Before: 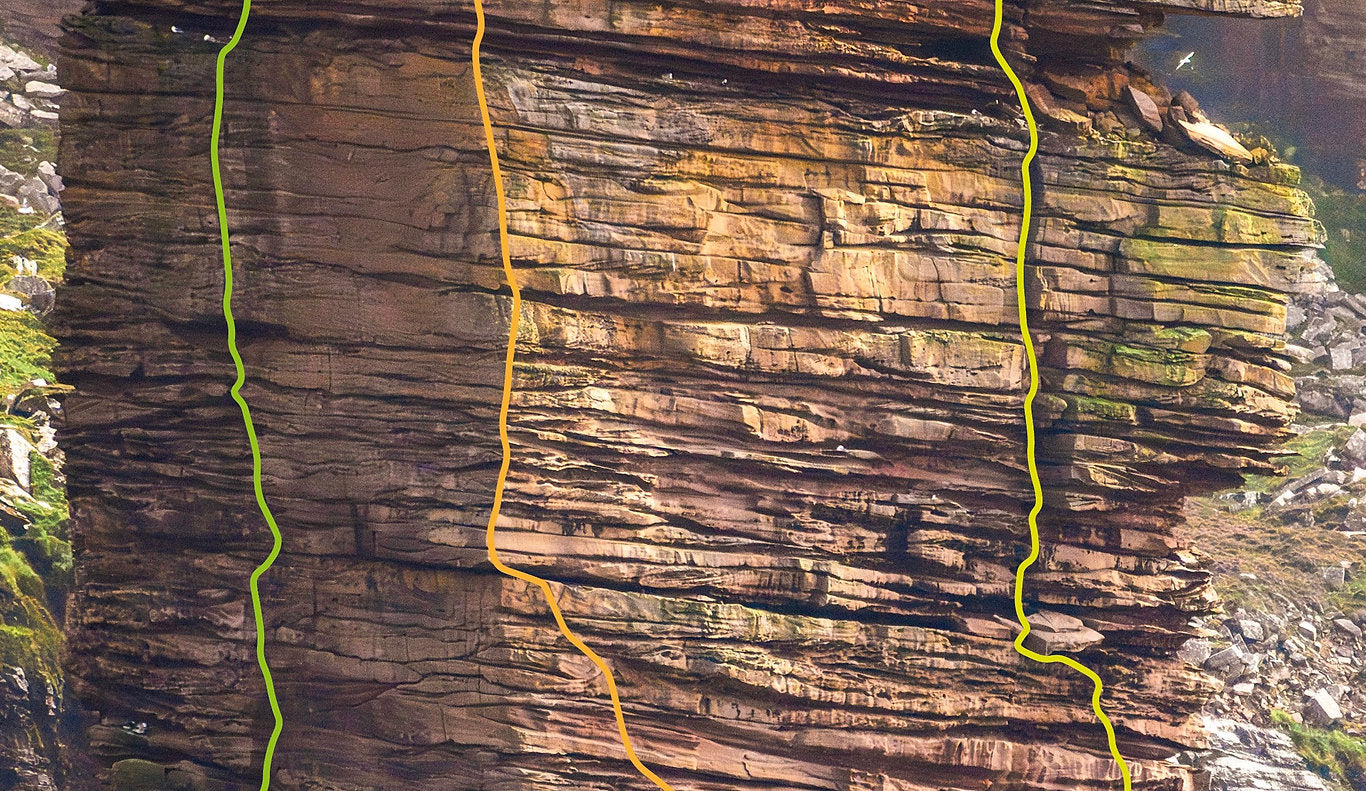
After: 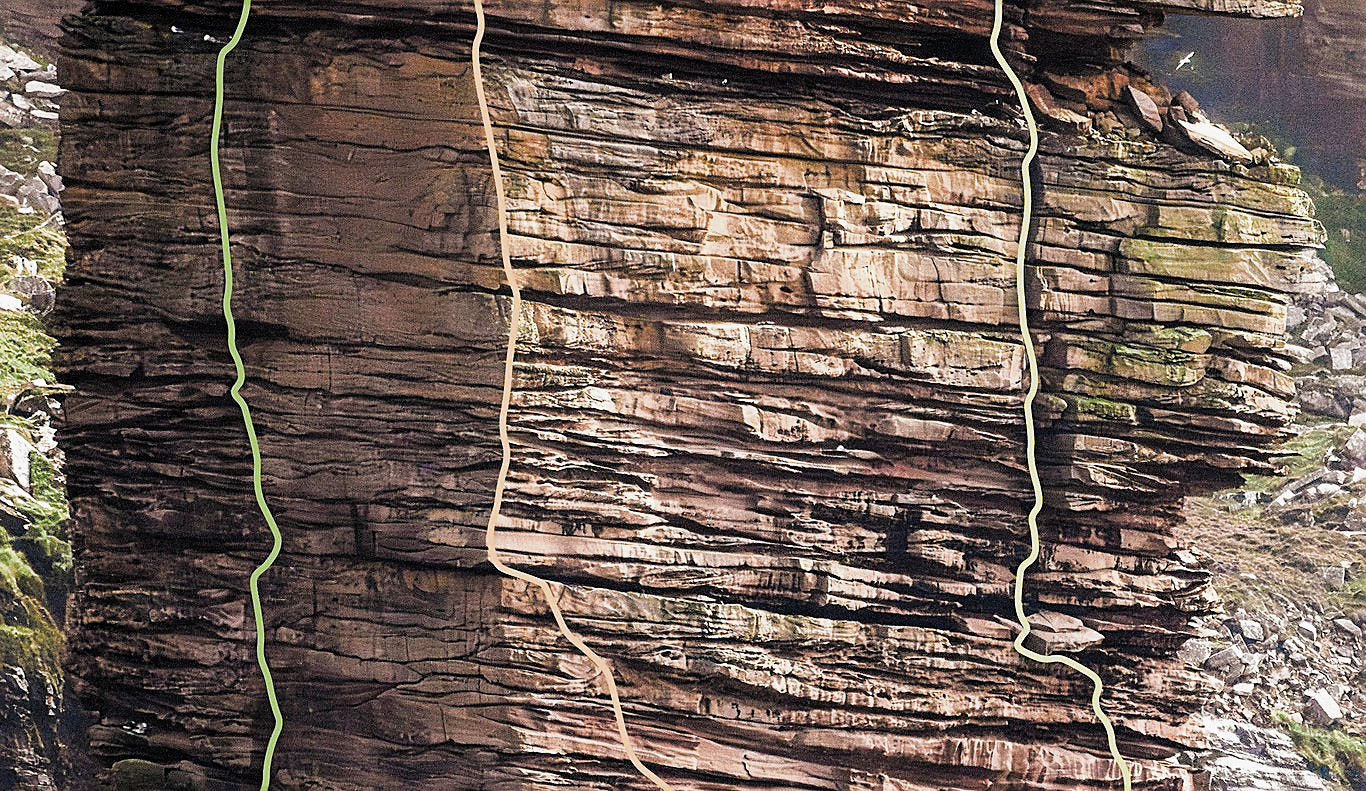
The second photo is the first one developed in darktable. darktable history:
filmic rgb: black relative exposure -4.91 EV, white relative exposure 2.82 EV, hardness 3.71, color science v4 (2020)
sharpen: on, module defaults
